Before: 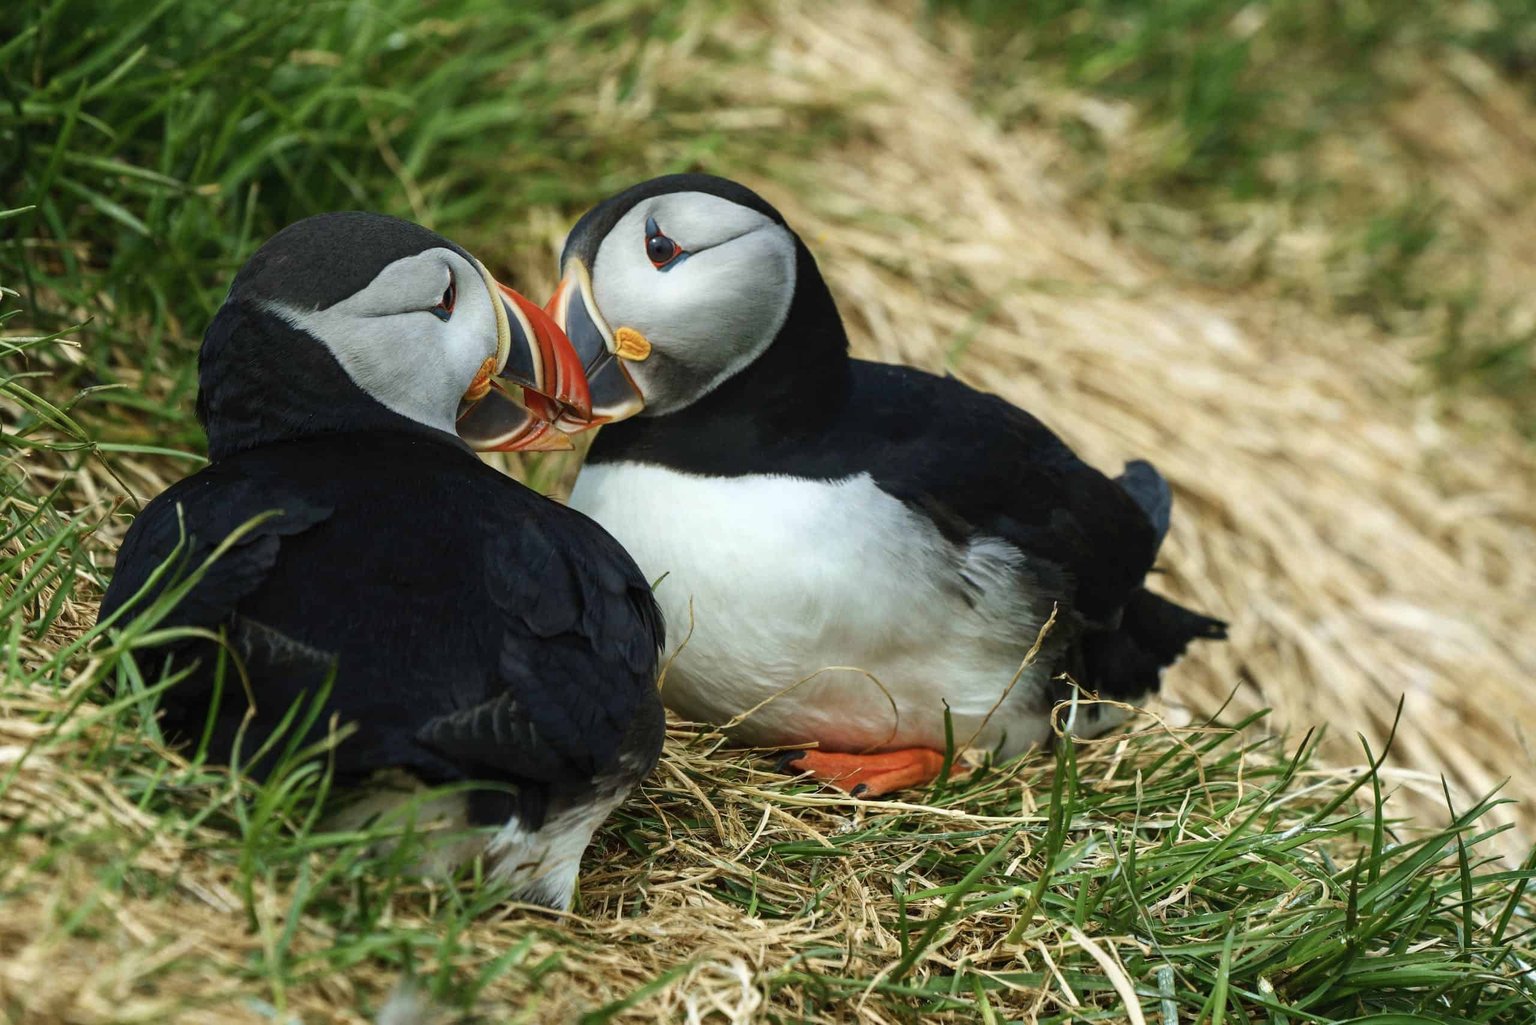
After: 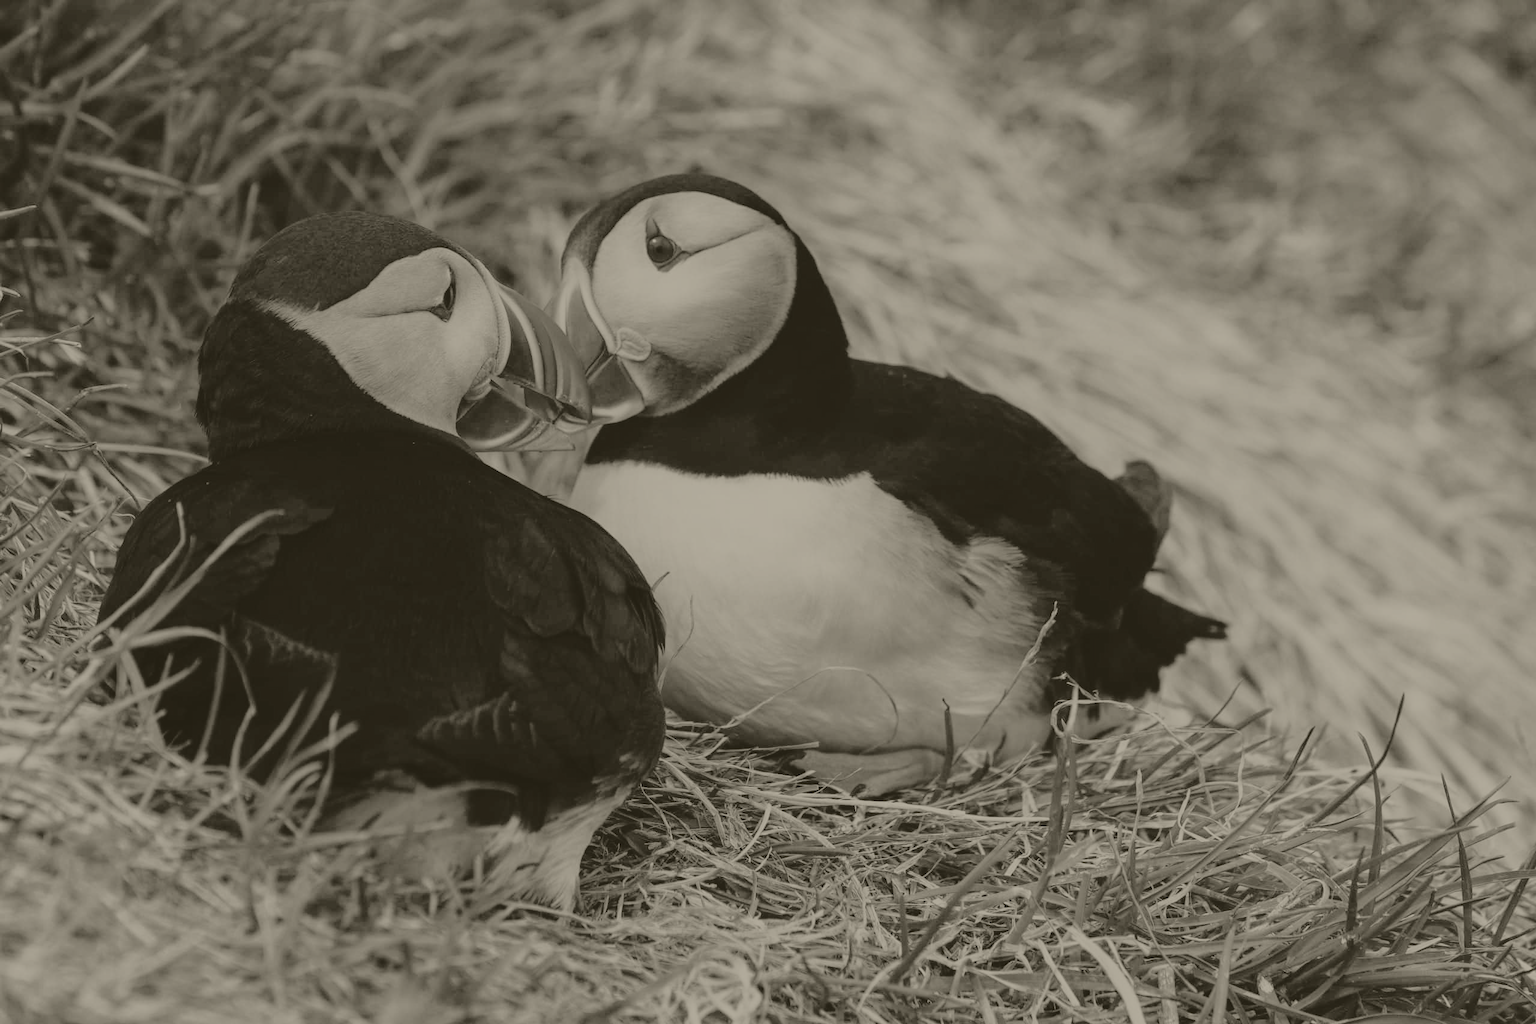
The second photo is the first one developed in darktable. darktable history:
contrast brightness saturation: contrast 0.2, brightness 0.16, saturation 0.22
tone curve: curves: ch0 [(0, 0) (0.003, 0.021) (0.011, 0.021) (0.025, 0.021) (0.044, 0.033) (0.069, 0.053) (0.1, 0.08) (0.136, 0.114) (0.177, 0.171) (0.224, 0.246) (0.277, 0.332) (0.335, 0.424) (0.399, 0.496) (0.468, 0.561) (0.543, 0.627) (0.623, 0.685) (0.709, 0.741) (0.801, 0.813) (0.898, 0.902) (1, 1)], preserve colors none
colorize: hue 41.44°, saturation 22%, source mix 60%, lightness 10.61%
color zones: curves: ch0 [(0.068, 0.464) (0.25, 0.5) (0.48, 0.508) (0.75, 0.536) (0.886, 0.476) (0.967, 0.456)]; ch1 [(0.066, 0.456) (0.25, 0.5) (0.616, 0.508) (0.746, 0.56) (0.934, 0.444)]
